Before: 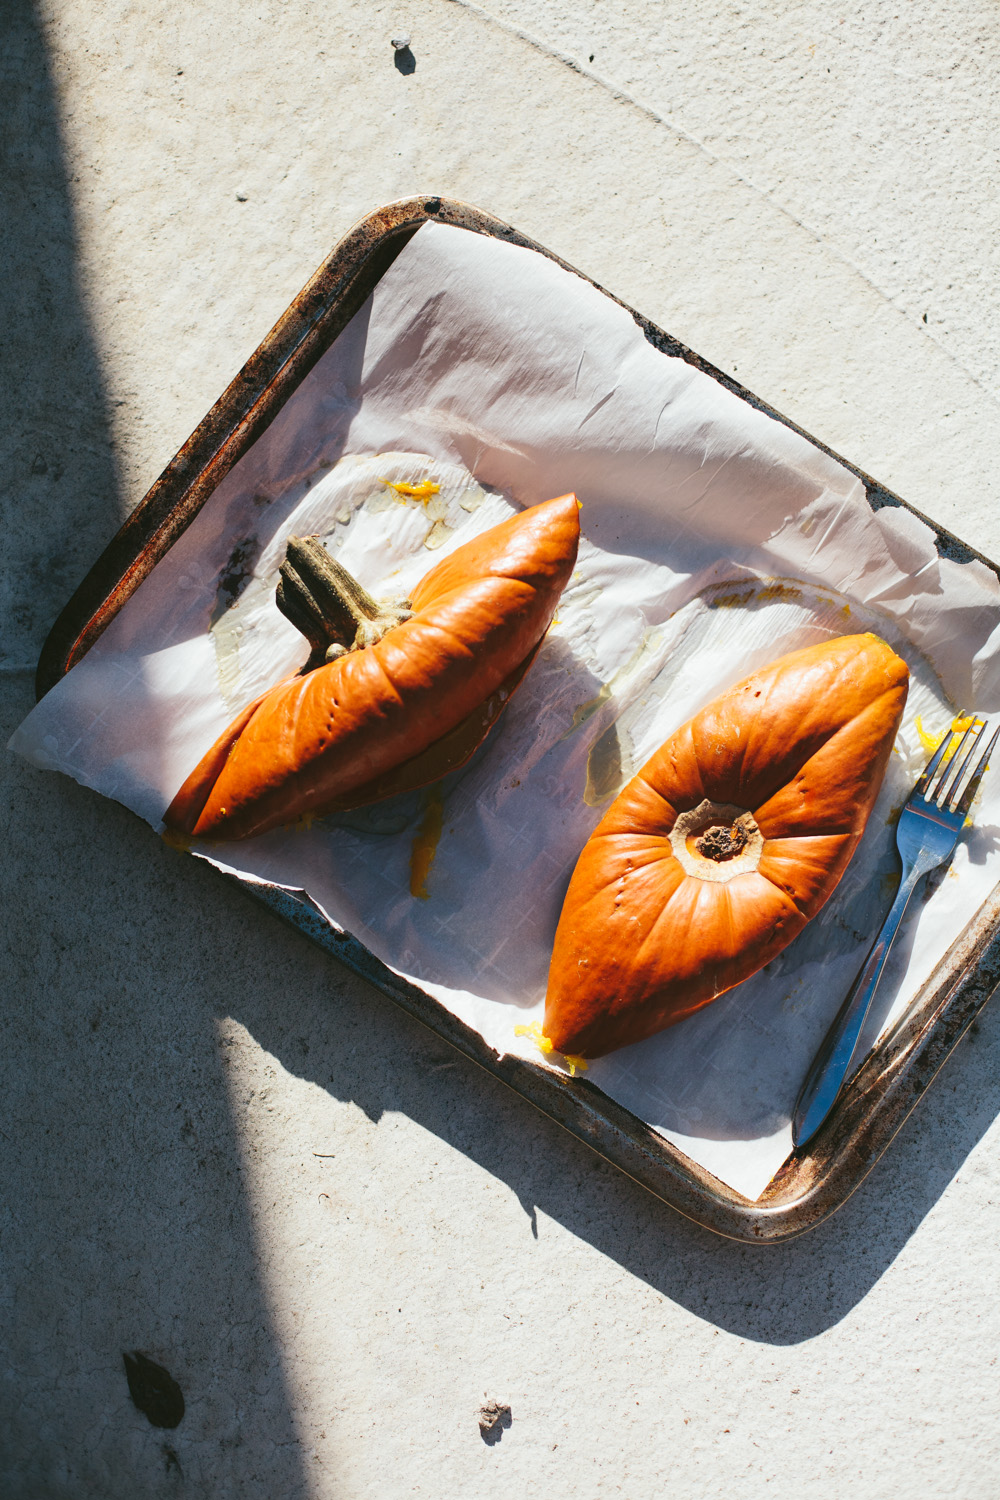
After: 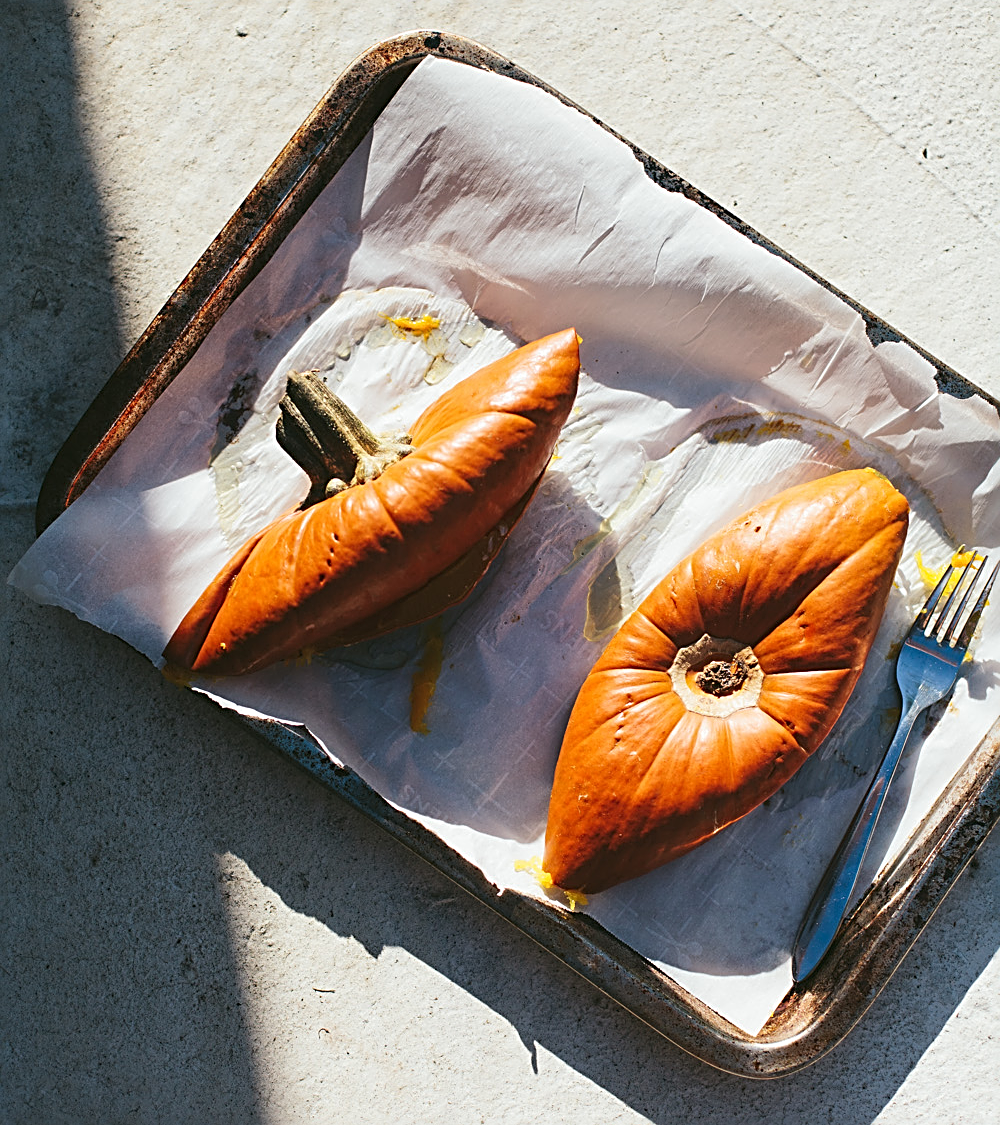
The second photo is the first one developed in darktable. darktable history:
sharpen: radius 2.584, amount 0.688
crop: top 11.038%, bottom 13.962%
